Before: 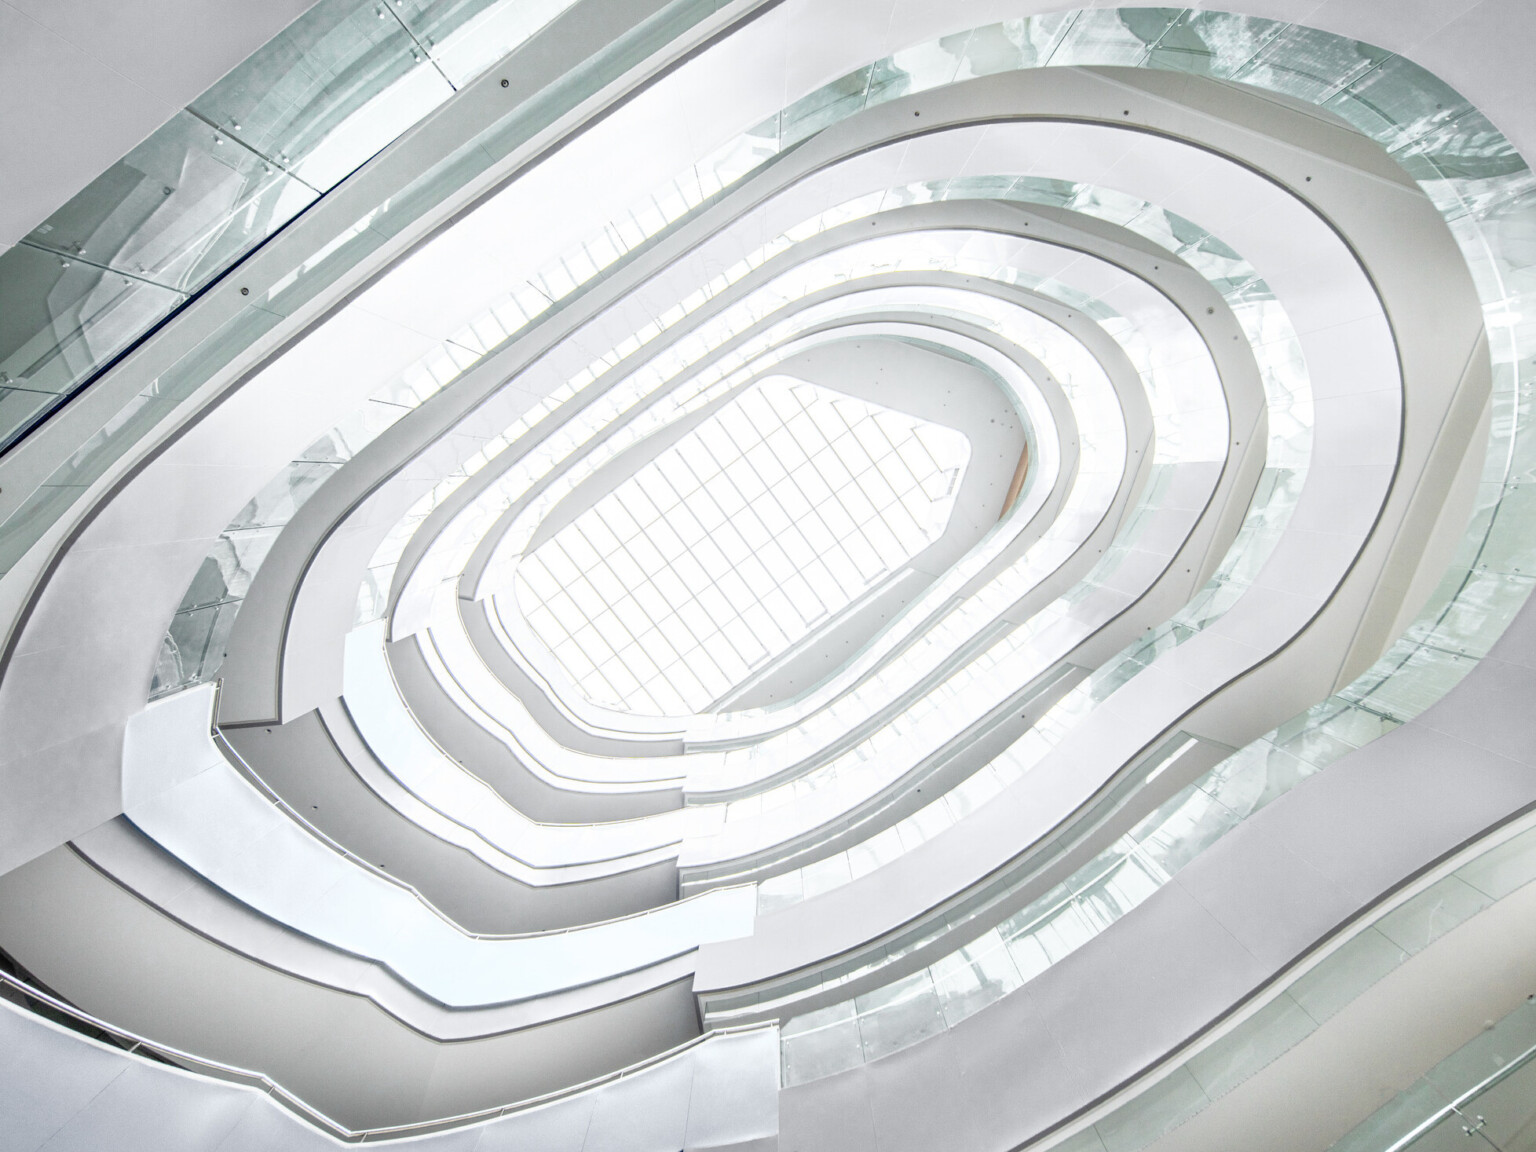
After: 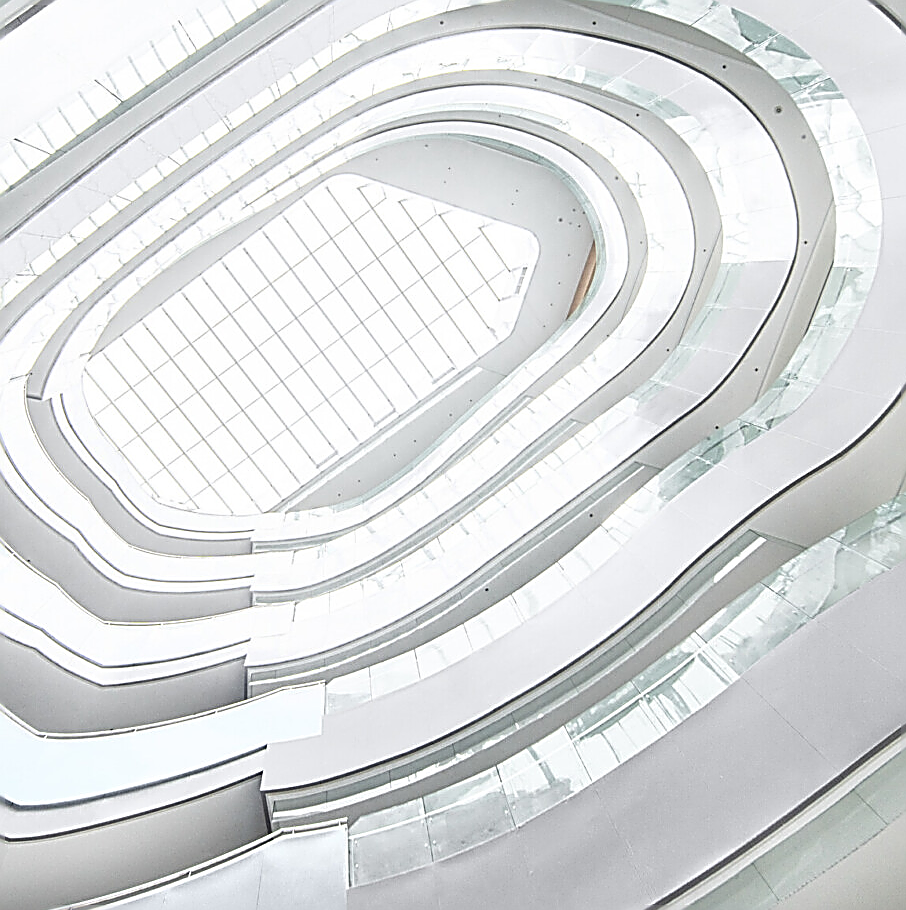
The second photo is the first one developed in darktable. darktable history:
crop and rotate: left 28.149%, top 17.498%, right 12.813%, bottom 3.439%
sharpen: amount 1.986
